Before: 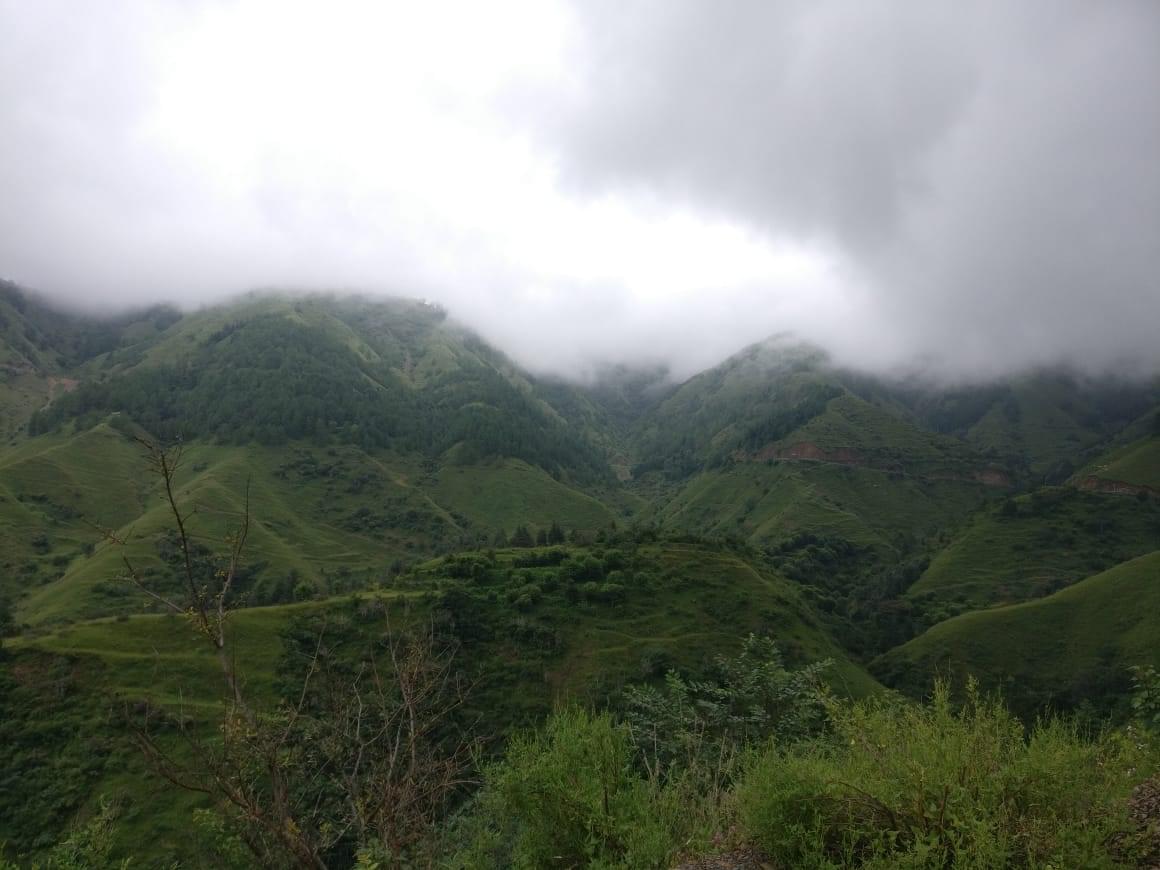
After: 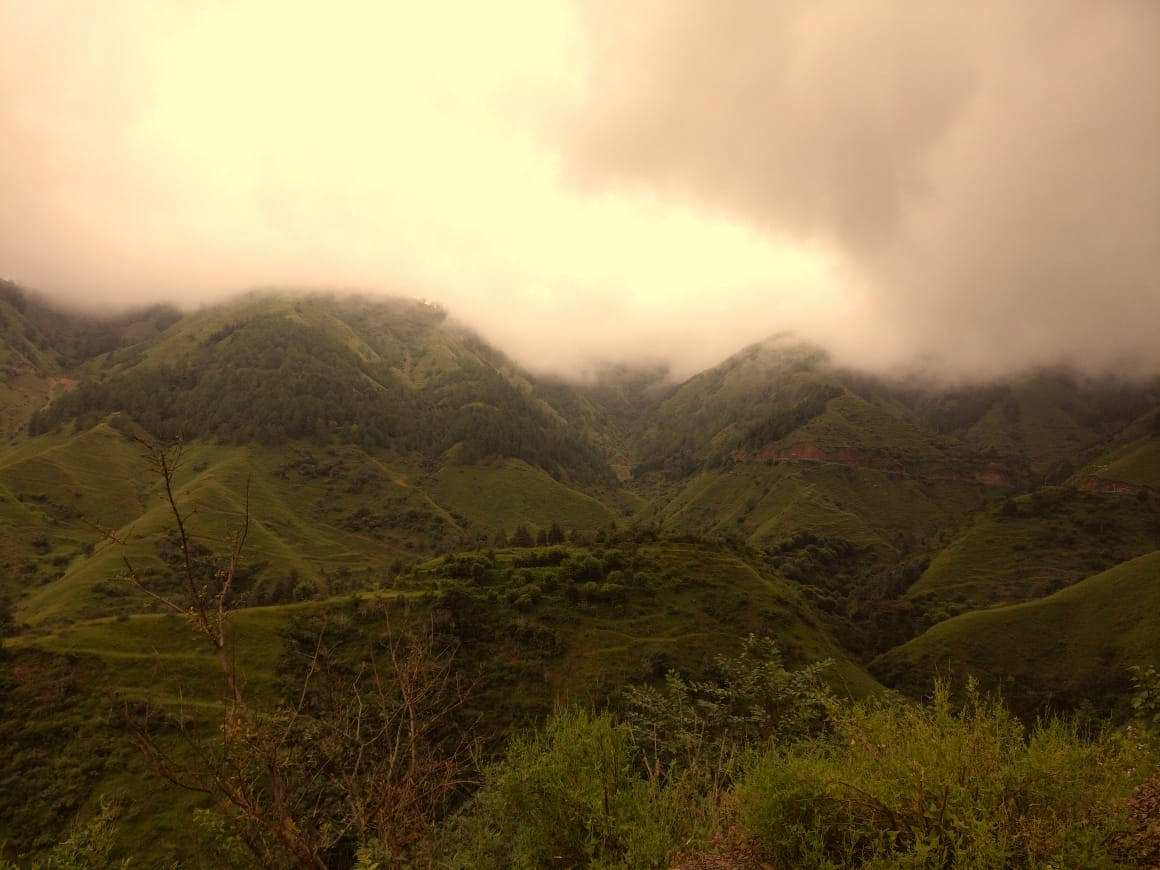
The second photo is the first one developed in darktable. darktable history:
white balance: red 1.138, green 0.996, blue 0.812
rgb levels: mode RGB, independent channels, levels [[0, 0.5, 1], [0, 0.521, 1], [0, 0.536, 1]]
